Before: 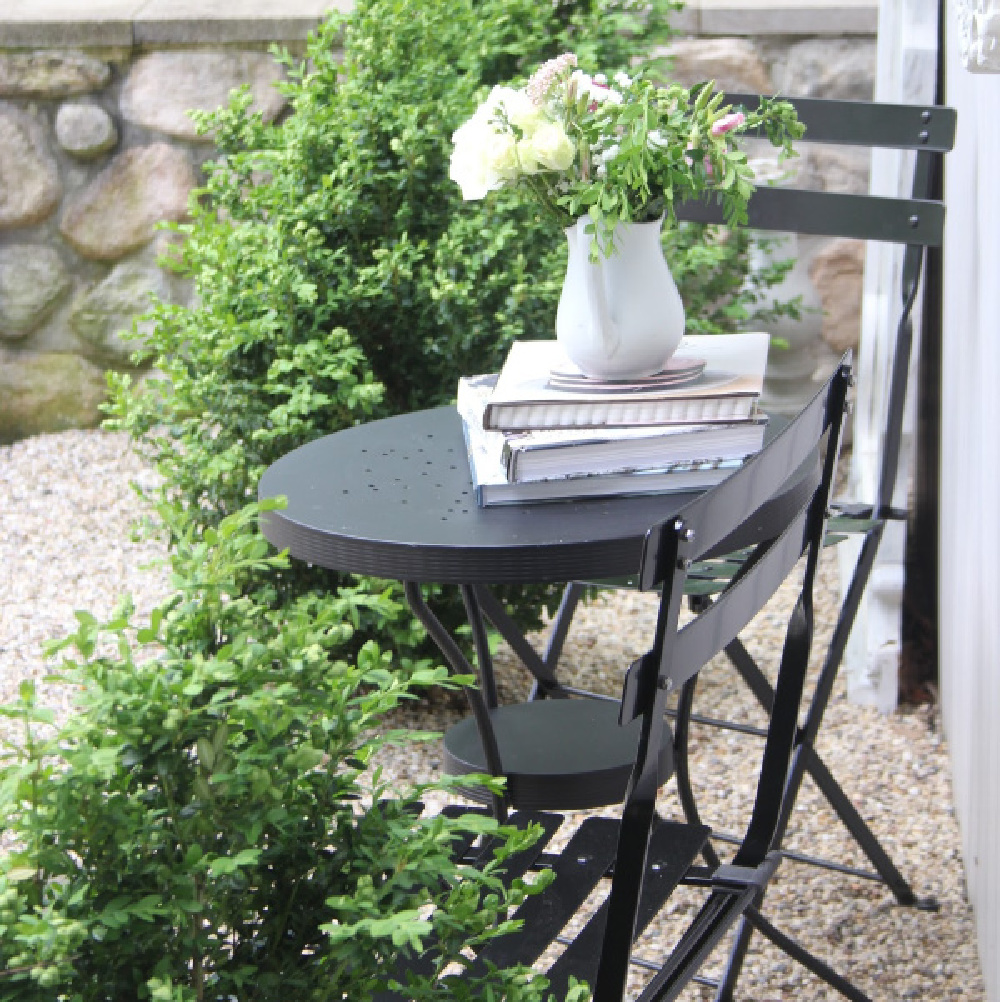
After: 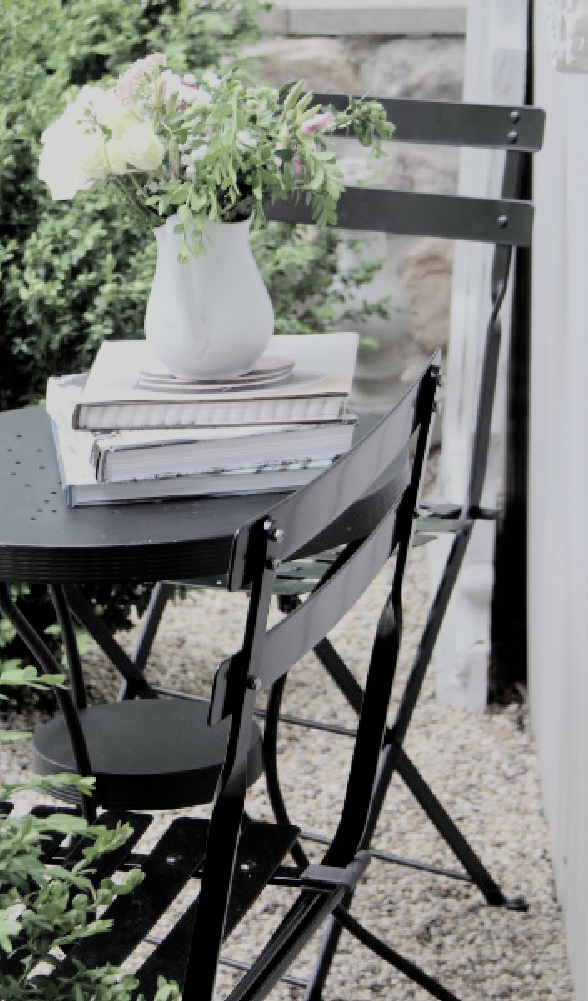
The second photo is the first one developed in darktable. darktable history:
crop: left 41.189%
filmic rgb: black relative exposure -4.11 EV, white relative exposure 5.13 EV, hardness 2.08, contrast 1.16, color science v6 (2022)
color correction: highlights b* 0.027, saturation 0.55
